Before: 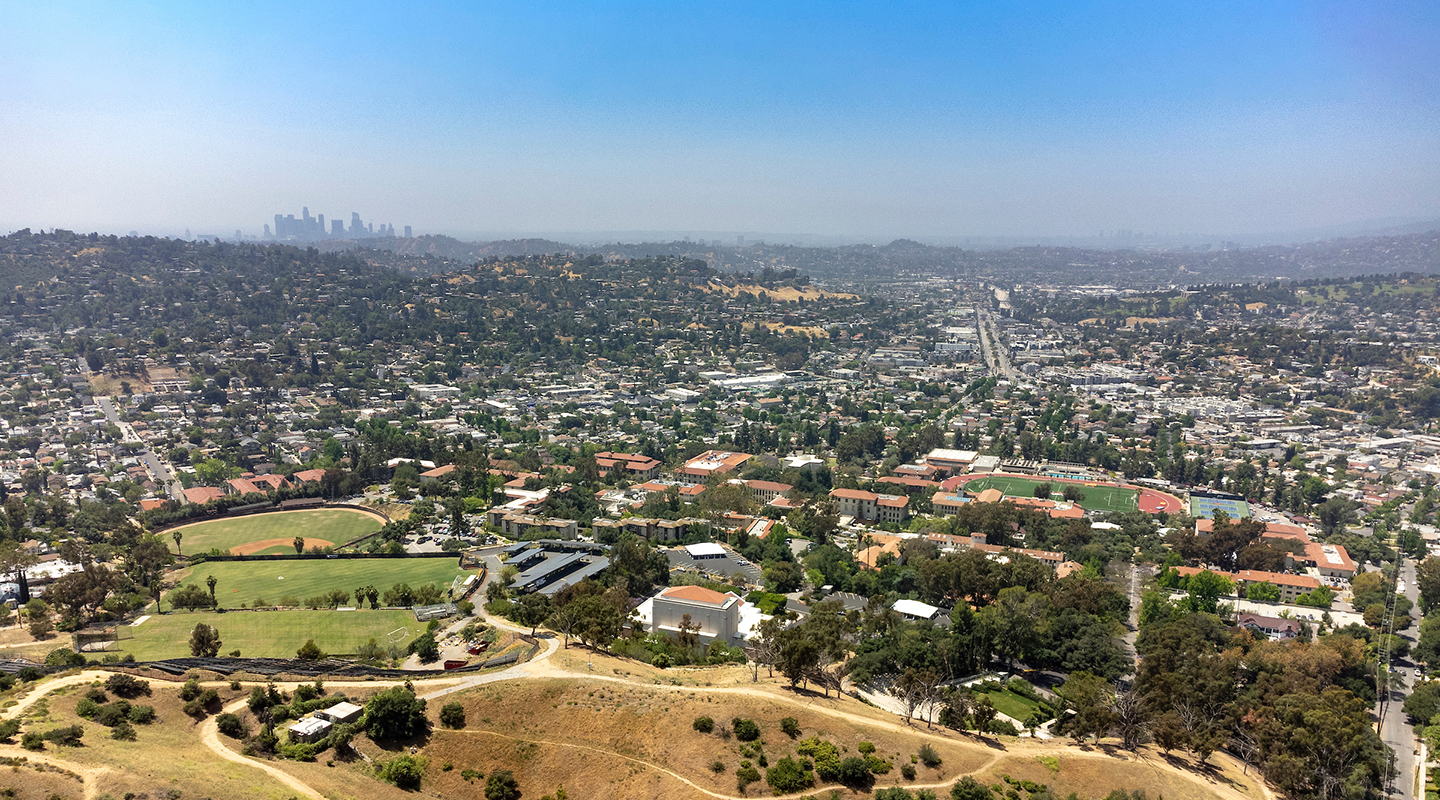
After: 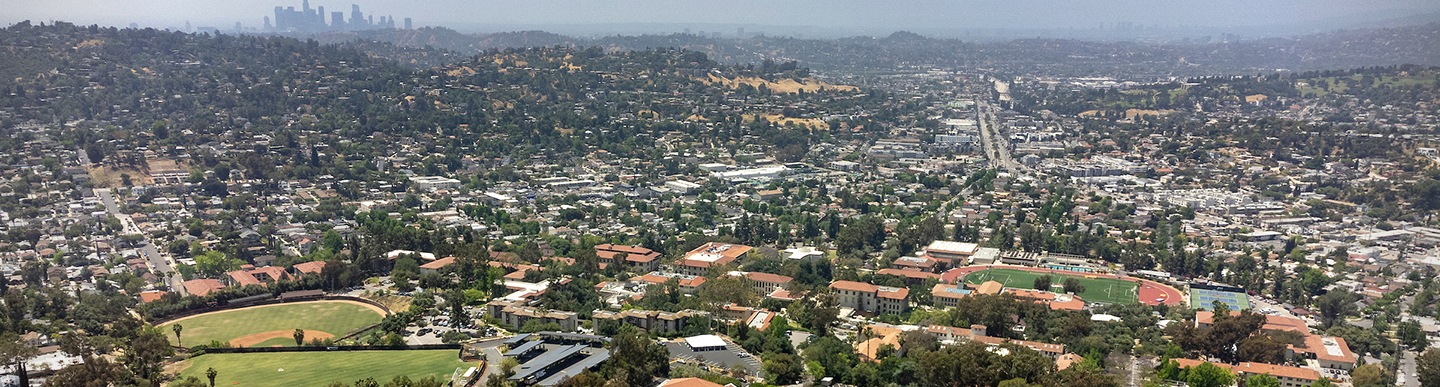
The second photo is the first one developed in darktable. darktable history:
vignetting: unbound false
crop and rotate: top 26.056%, bottom 25.543%
